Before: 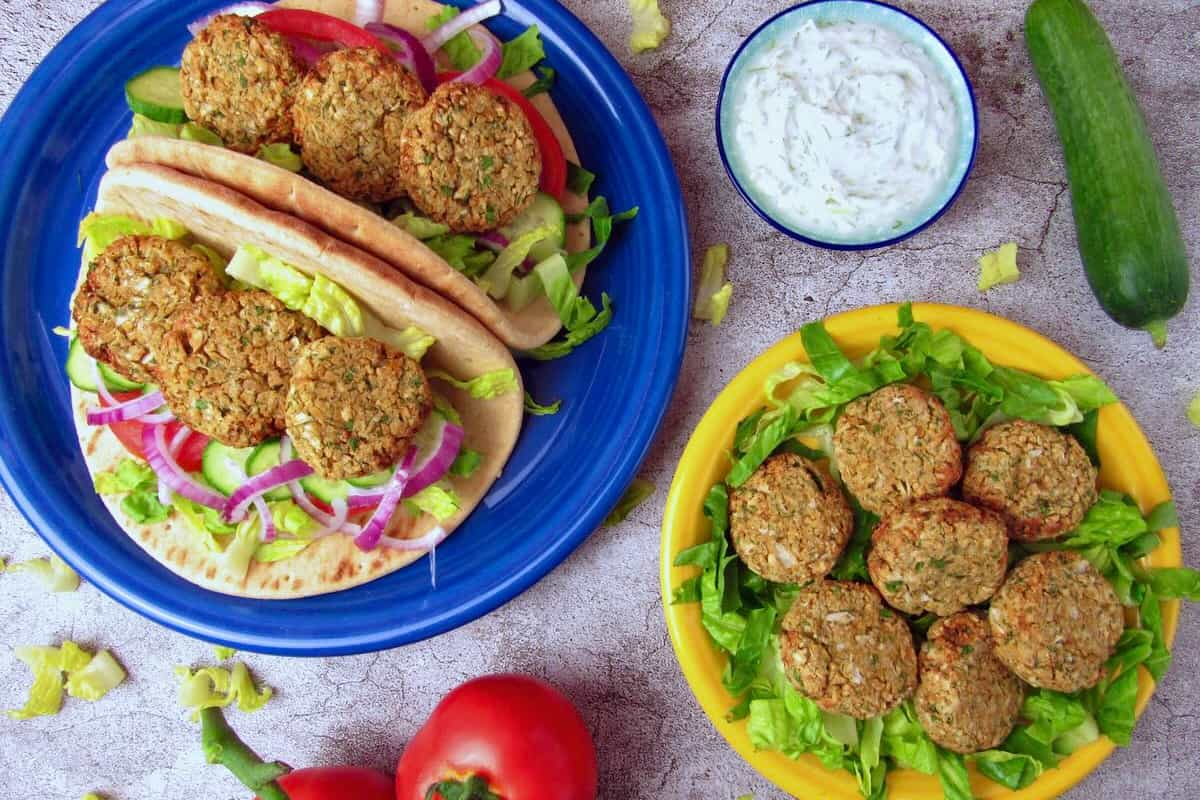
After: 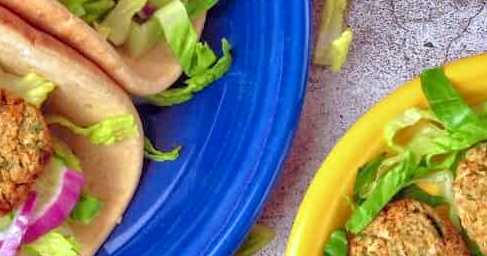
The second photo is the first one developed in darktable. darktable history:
tone equalizer: -7 EV 0.146 EV, -6 EV 0.628 EV, -5 EV 1.15 EV, -4 EV 1.32 EV, -3 EV 1.18 EV, -2 EV 0.6 EV, -1 EV 0.153 EV, mask exposure compensation -0.498 EV
crop: left 31.721%, top 31.868%, right 27.67%, bottom 36.089%
local contrast: on, module defaults
